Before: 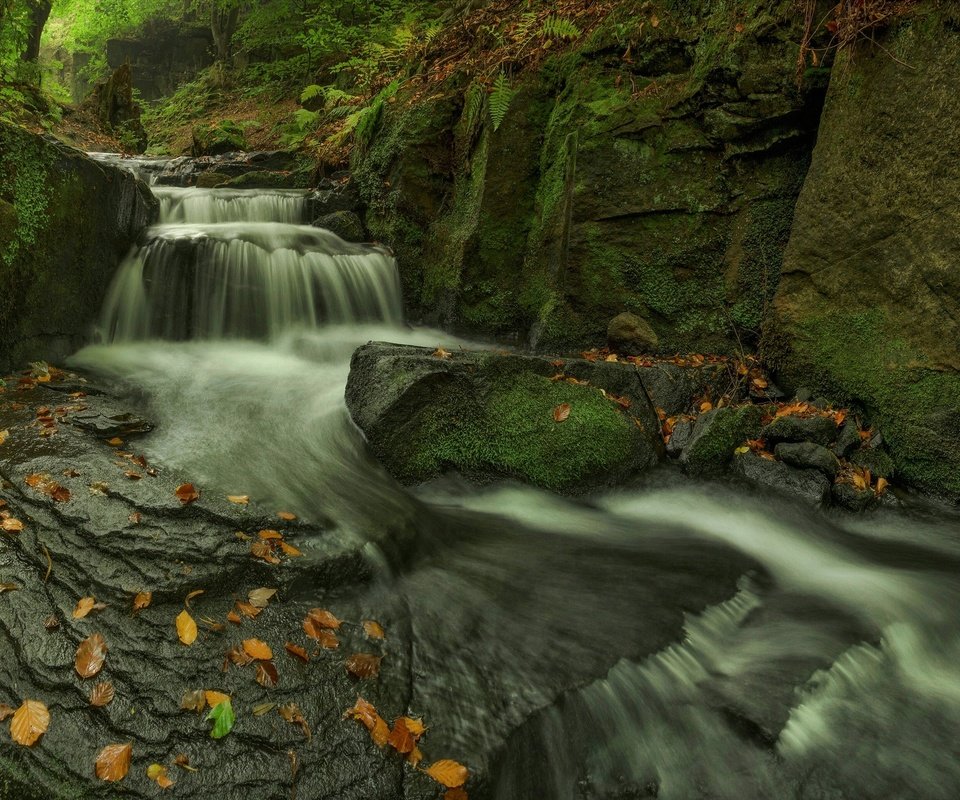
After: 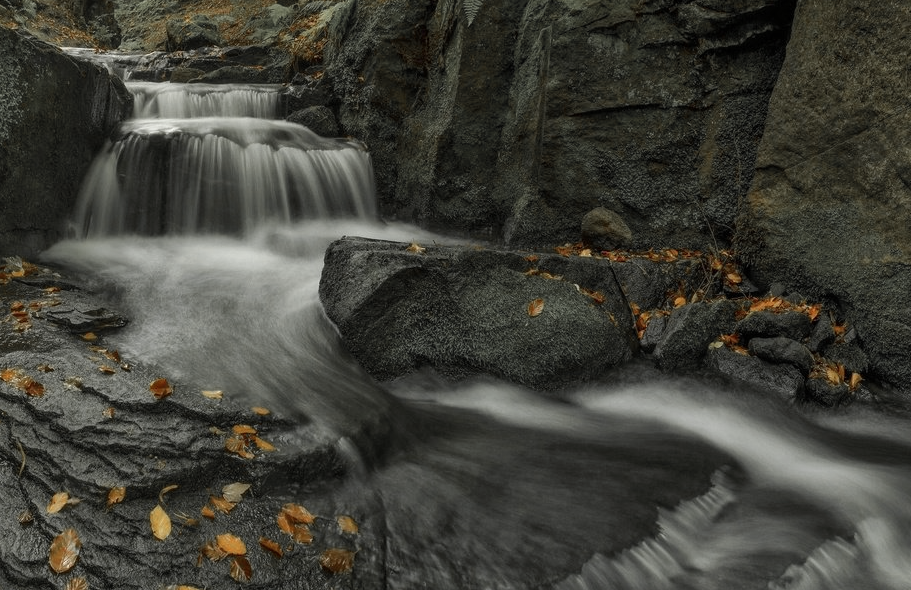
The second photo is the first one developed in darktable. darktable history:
crop and rotate: left 2.804%, top 13.274%, right 2.278%, bottom 12.869%
color zones: curves: ch0 [(0, 0.447) (0.184, 0.543) (0.323, 0.476) (0.429, 0.445) (0.571, 0.443) (0.714, 0.451) (0.857, 0.452) (1, 0.447)]; ch1 [(0, 0.464) (0.176, 0.46) (0.287, 0.177) (0.429, 0.002) (0.571, 0) (0.714, 0) (0.857, 0) (1, 0.464)]
